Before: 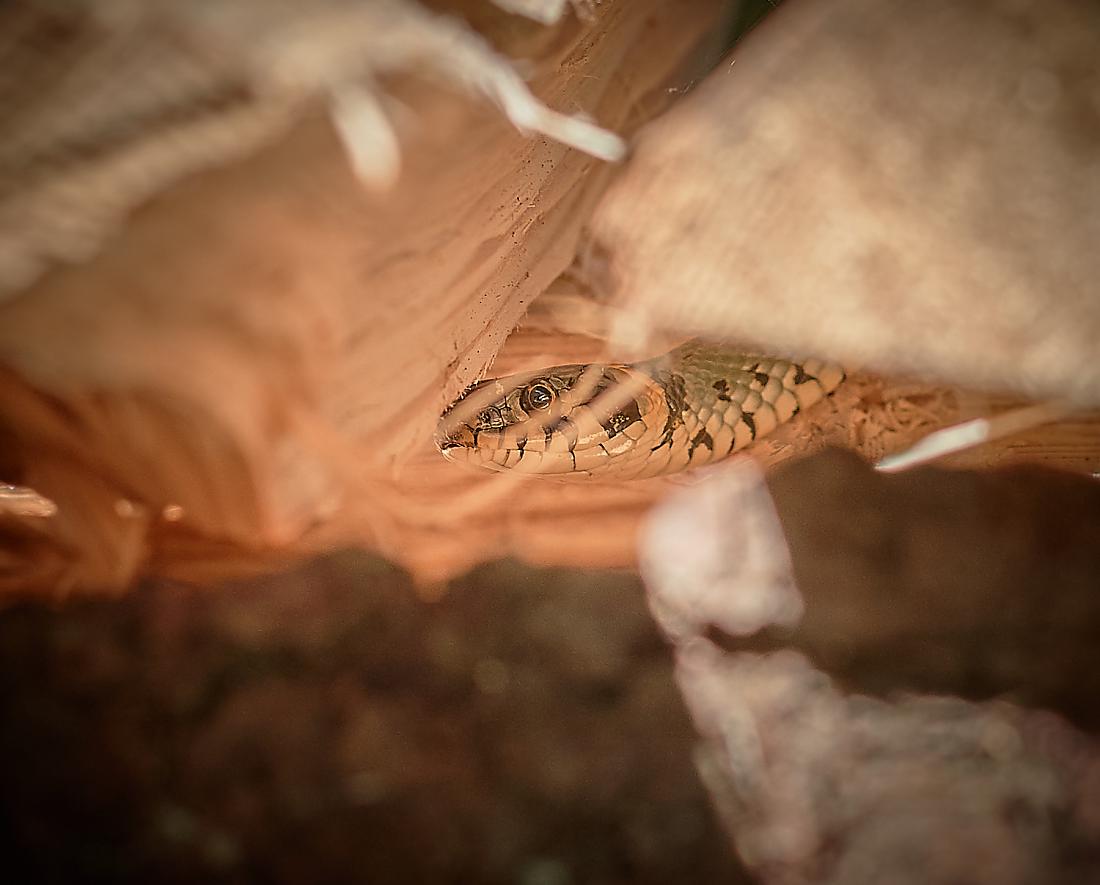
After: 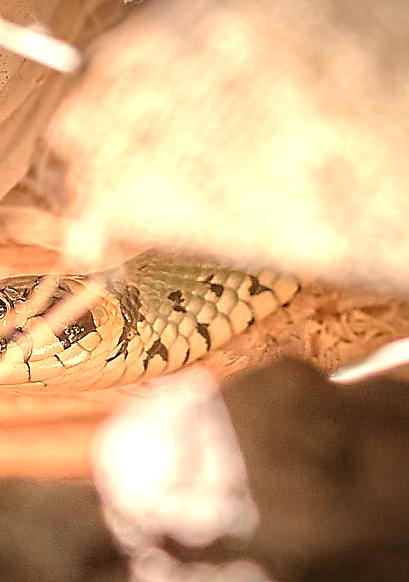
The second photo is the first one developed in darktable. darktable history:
crop and rotate: left 49.588%, top 10.119%, right 13.141%, bottom 24.027%
tone equalizer: -8 EV -1.06 EV, -7 EV -1.03 EV, -6 EV -0.846 EV, -5 EV -0.539 EV, -3 EV 0.605 EV, -2 EV 0.864 EV, -1 EV 0.988 EV, +0 EV 1.08 EV
